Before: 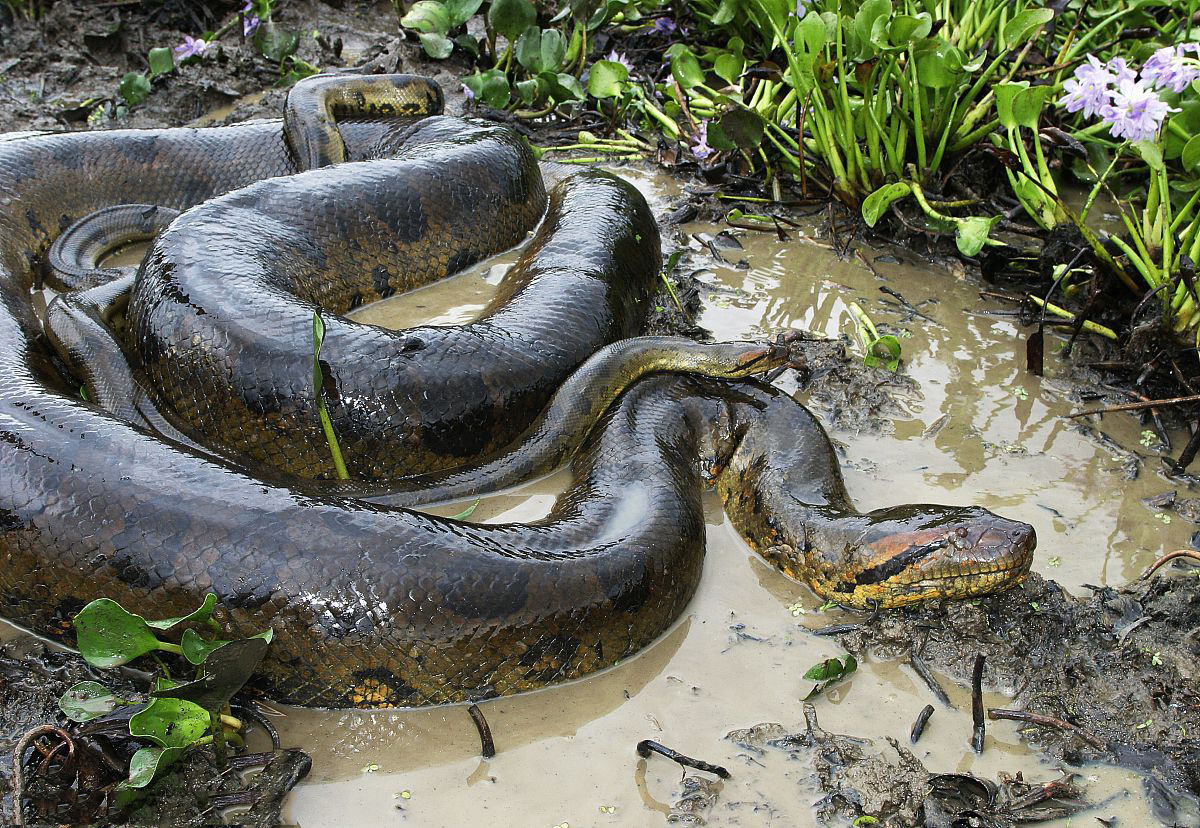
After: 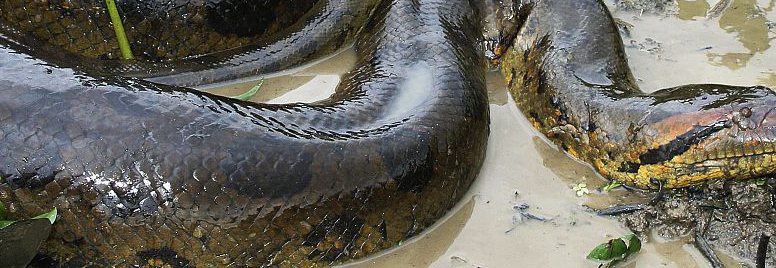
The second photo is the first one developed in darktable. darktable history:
crop: left 18.078%, top 50.726%, right 17.192%, bottom 16.868%
